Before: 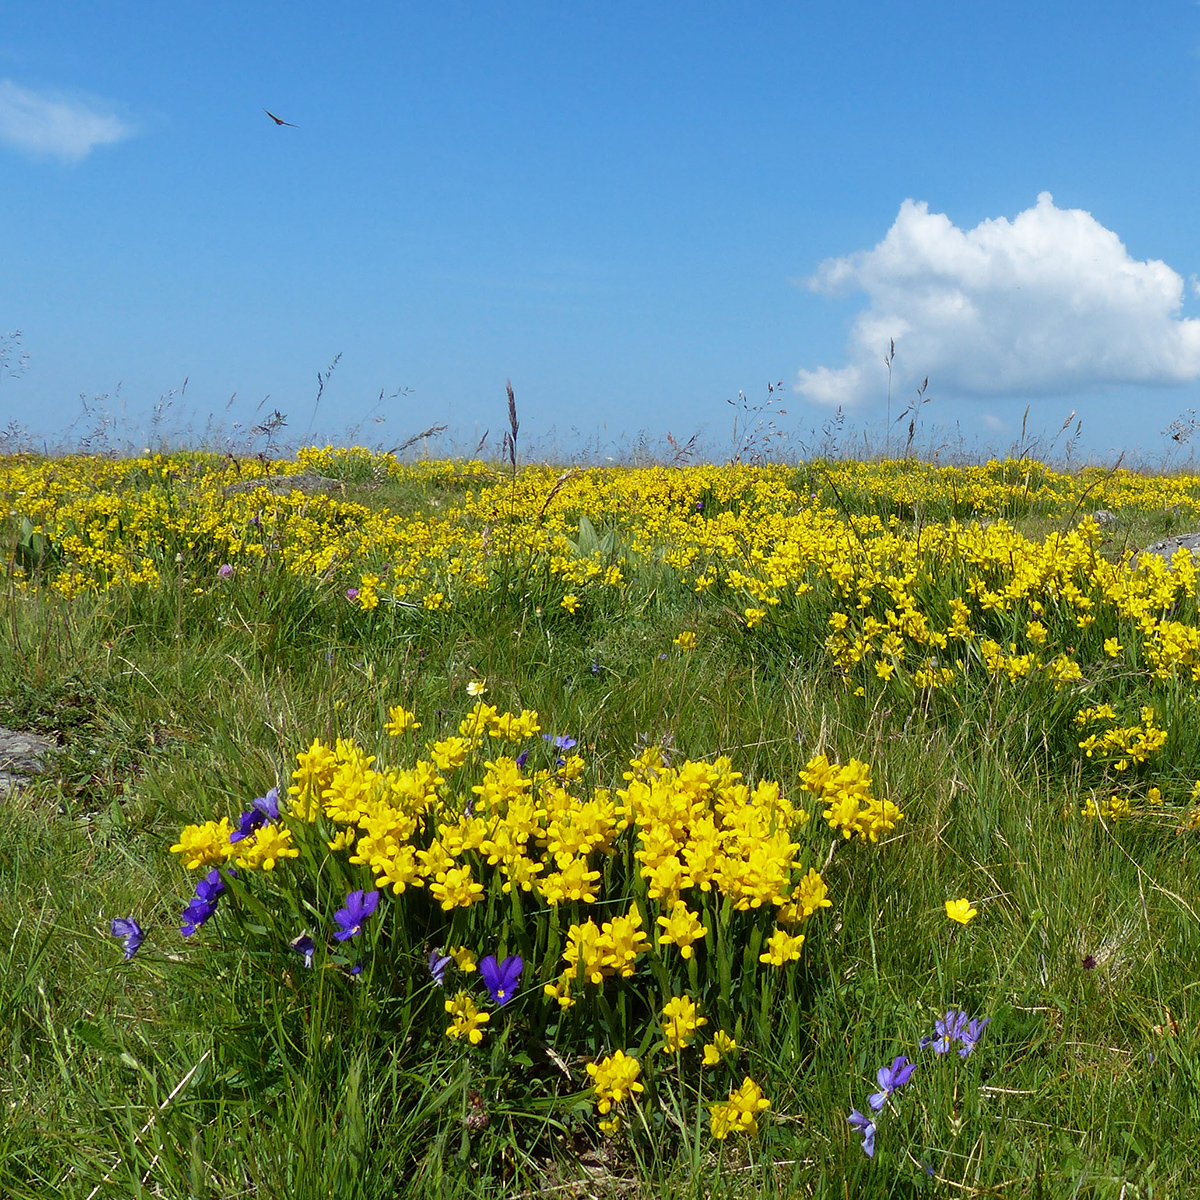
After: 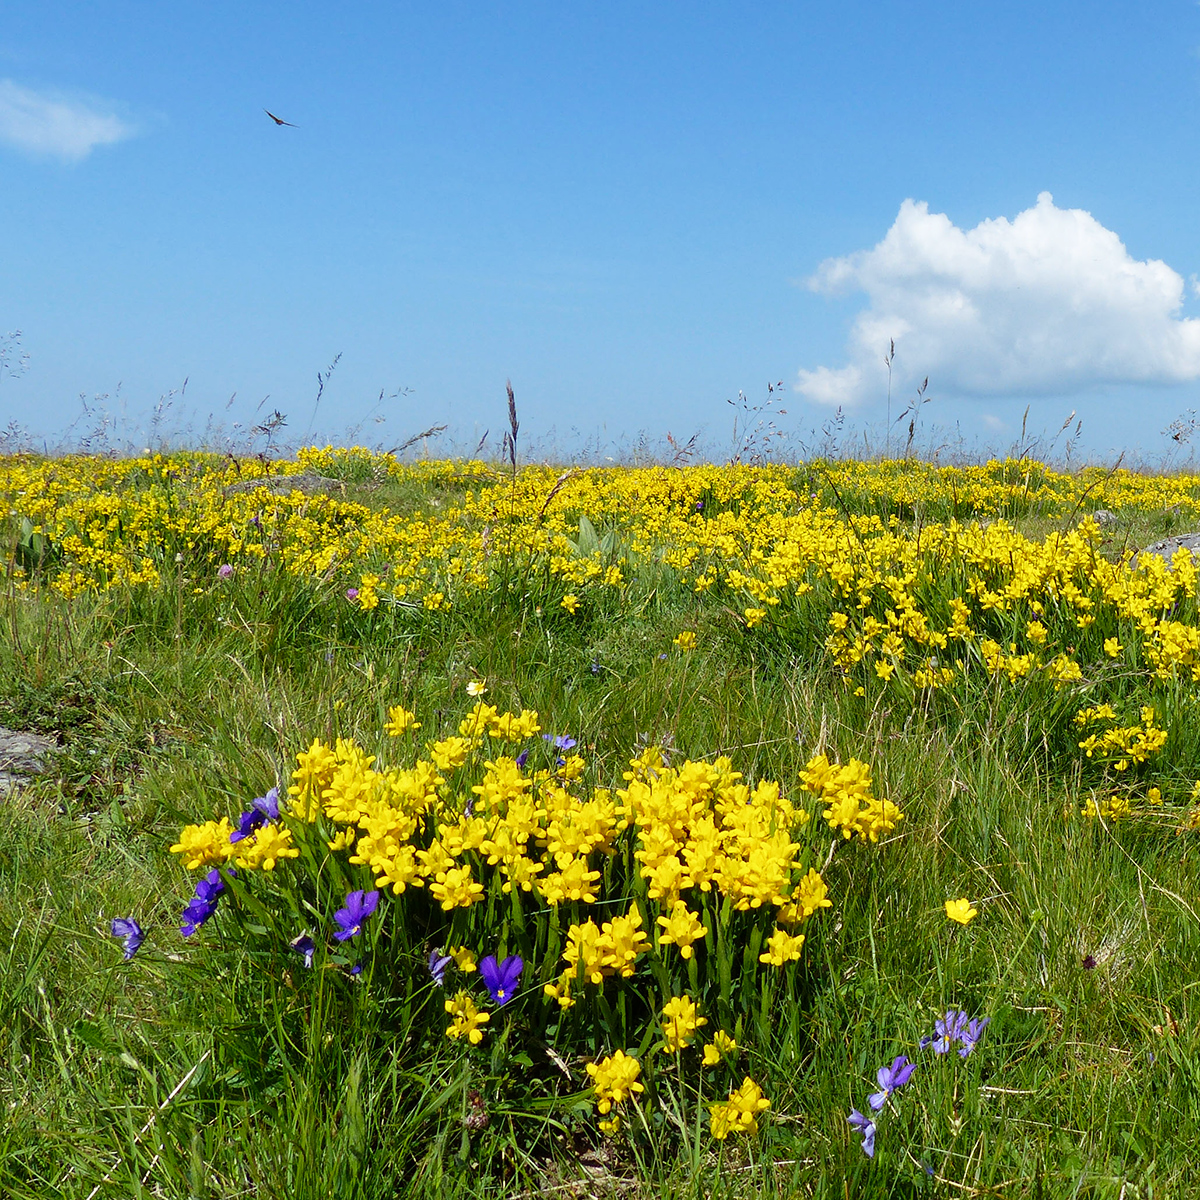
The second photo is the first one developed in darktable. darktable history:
tone curve: curves: ch0 [(0, 0) (0.004, 0.002) (0.02, 0.013) (0.218, 0.218) (0.664, 0.718) (0.832, 0.873) (1, 1)], preserve colors none
